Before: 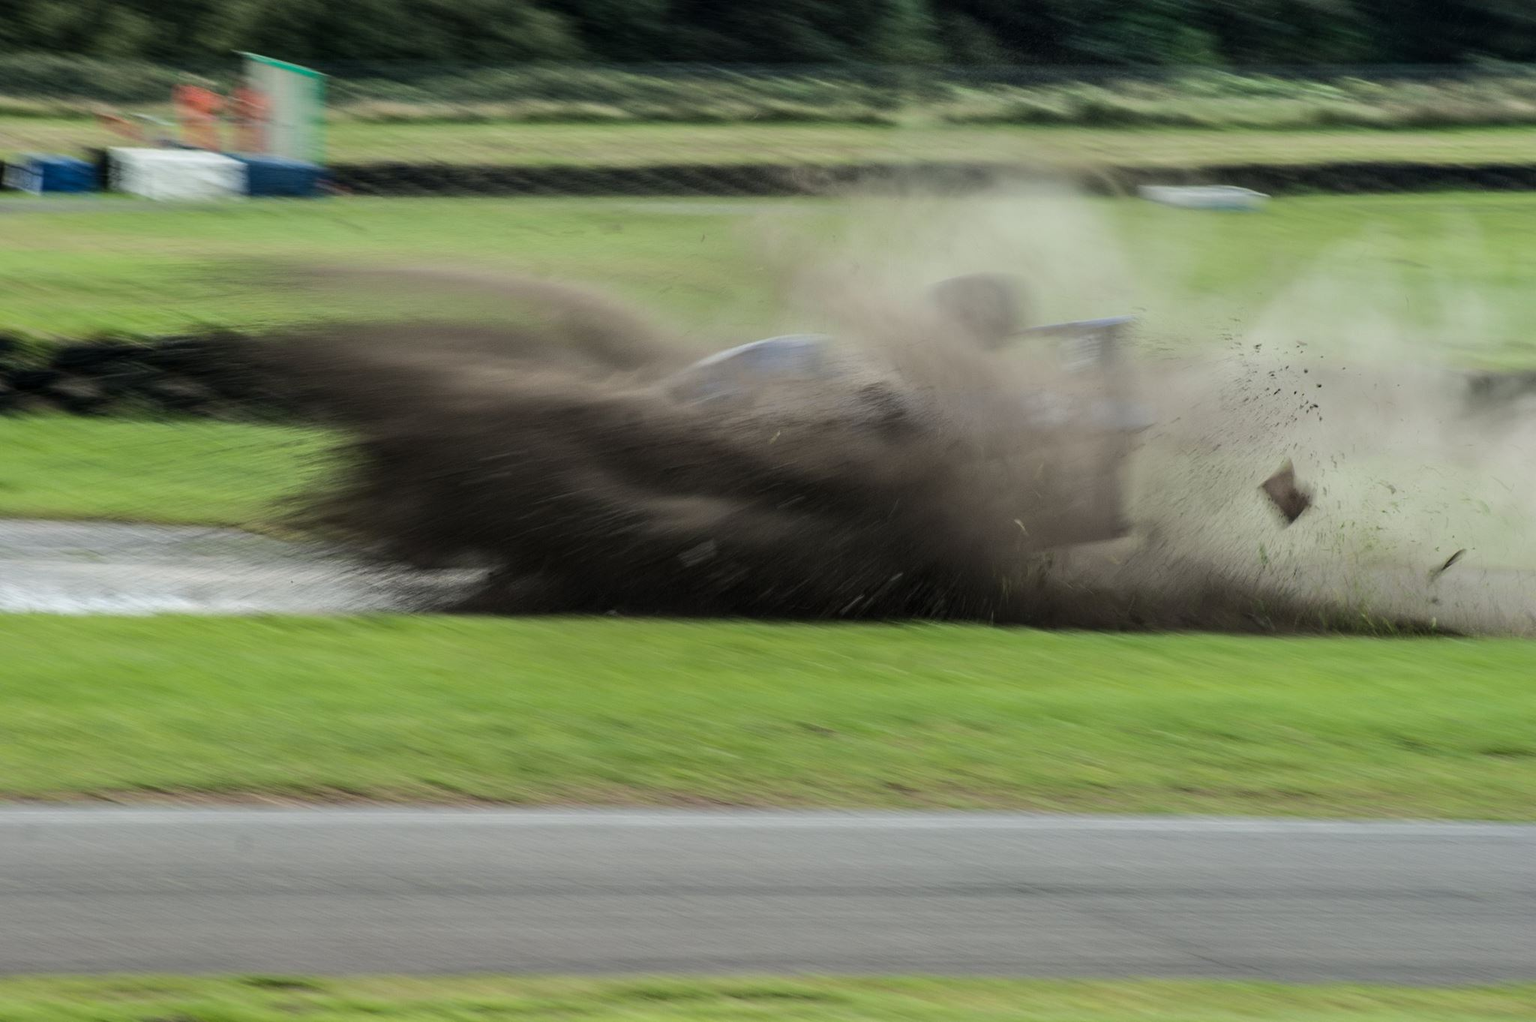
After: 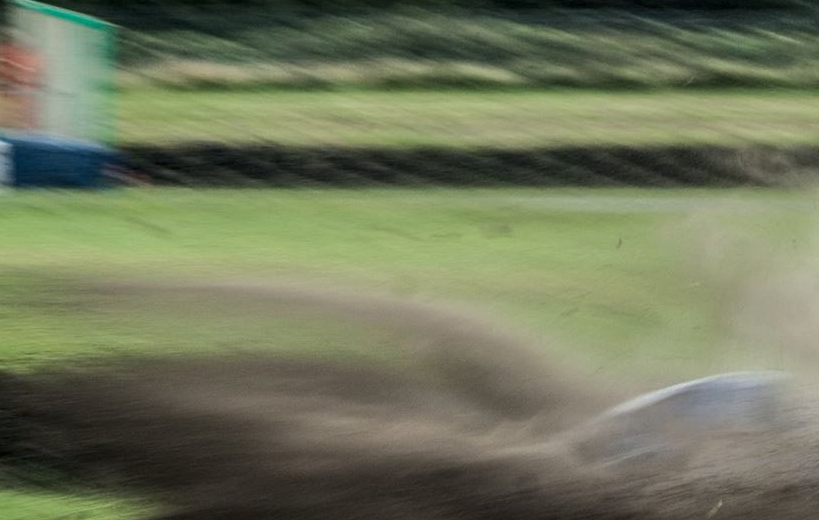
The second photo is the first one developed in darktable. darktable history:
crop: left 15.561%, top 5.457%, right 44.402%, bottom 56.358%
local contrast: on, module defaults
